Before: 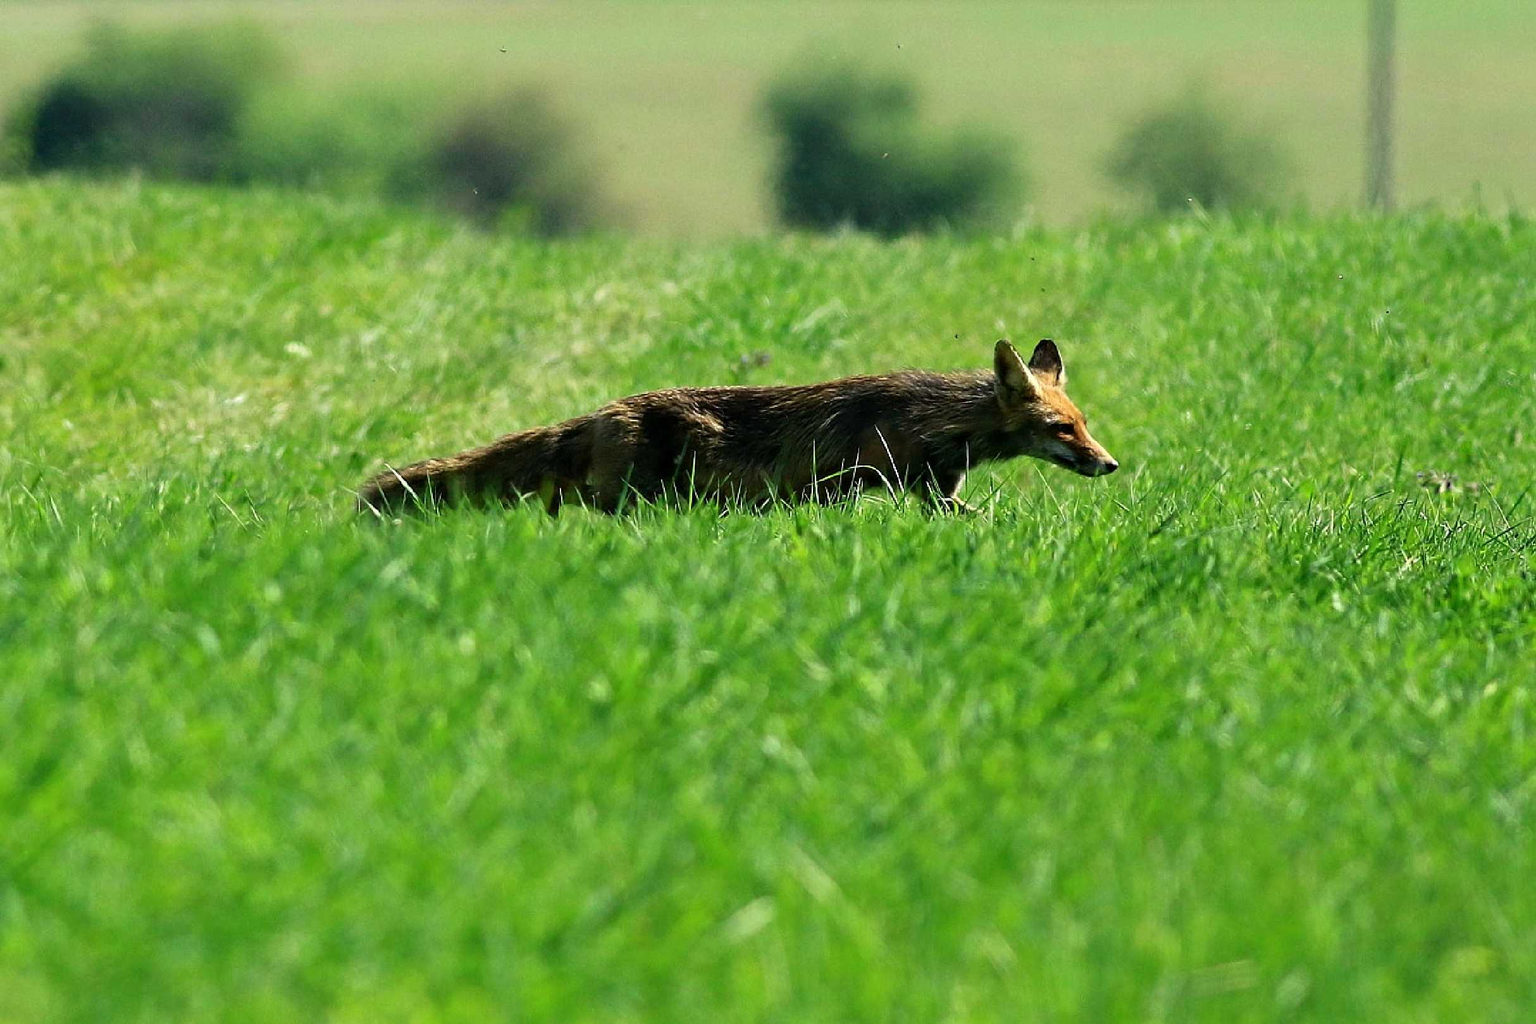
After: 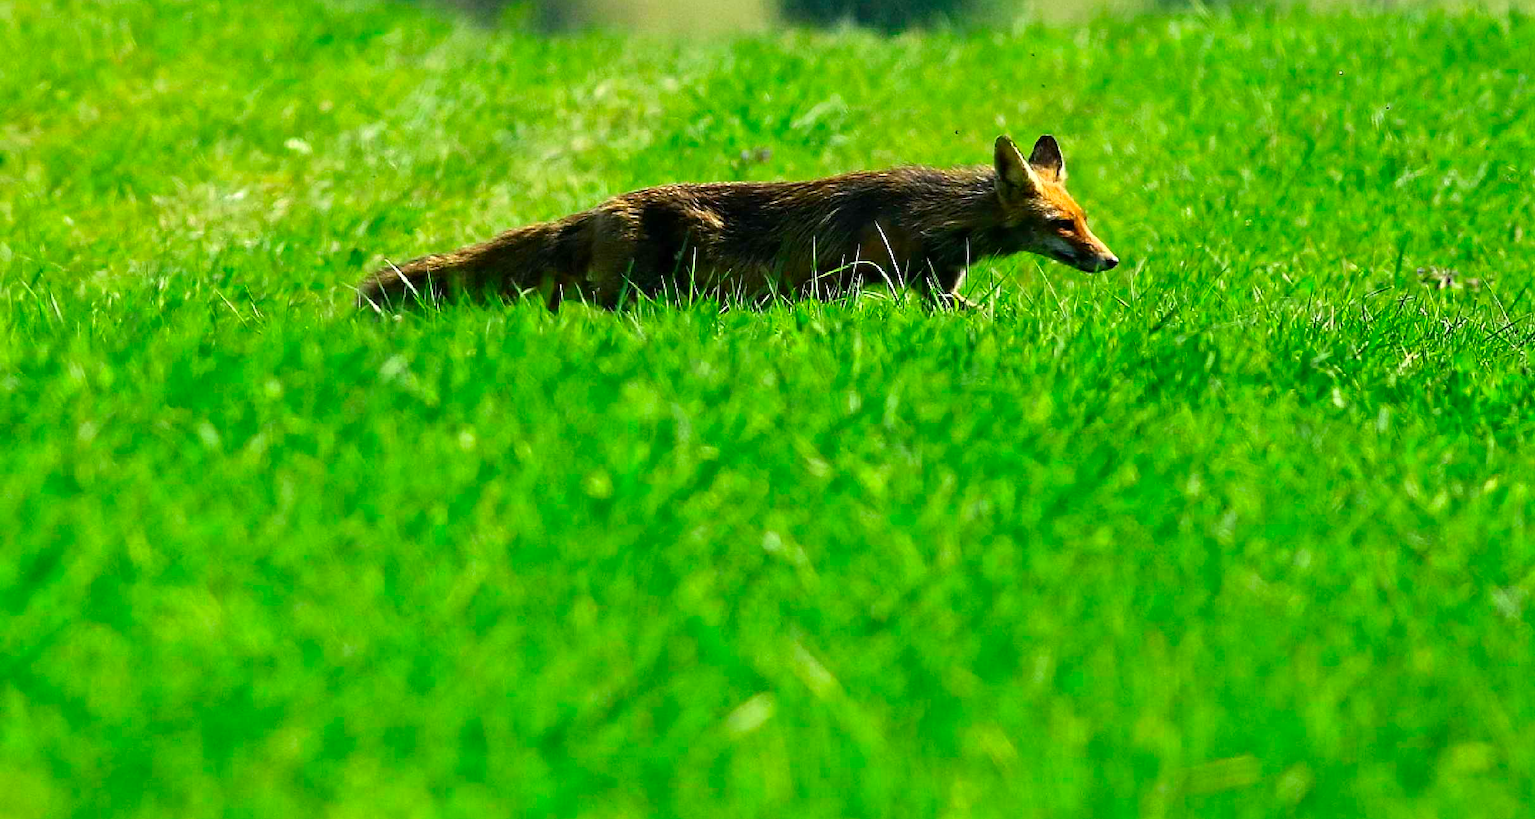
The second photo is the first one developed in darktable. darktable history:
contrast brightness saturation: saturation 0.5
crop and rotate: top 19.998%
exposure: exposure 0.207 EV, compensate highlight preservation false
